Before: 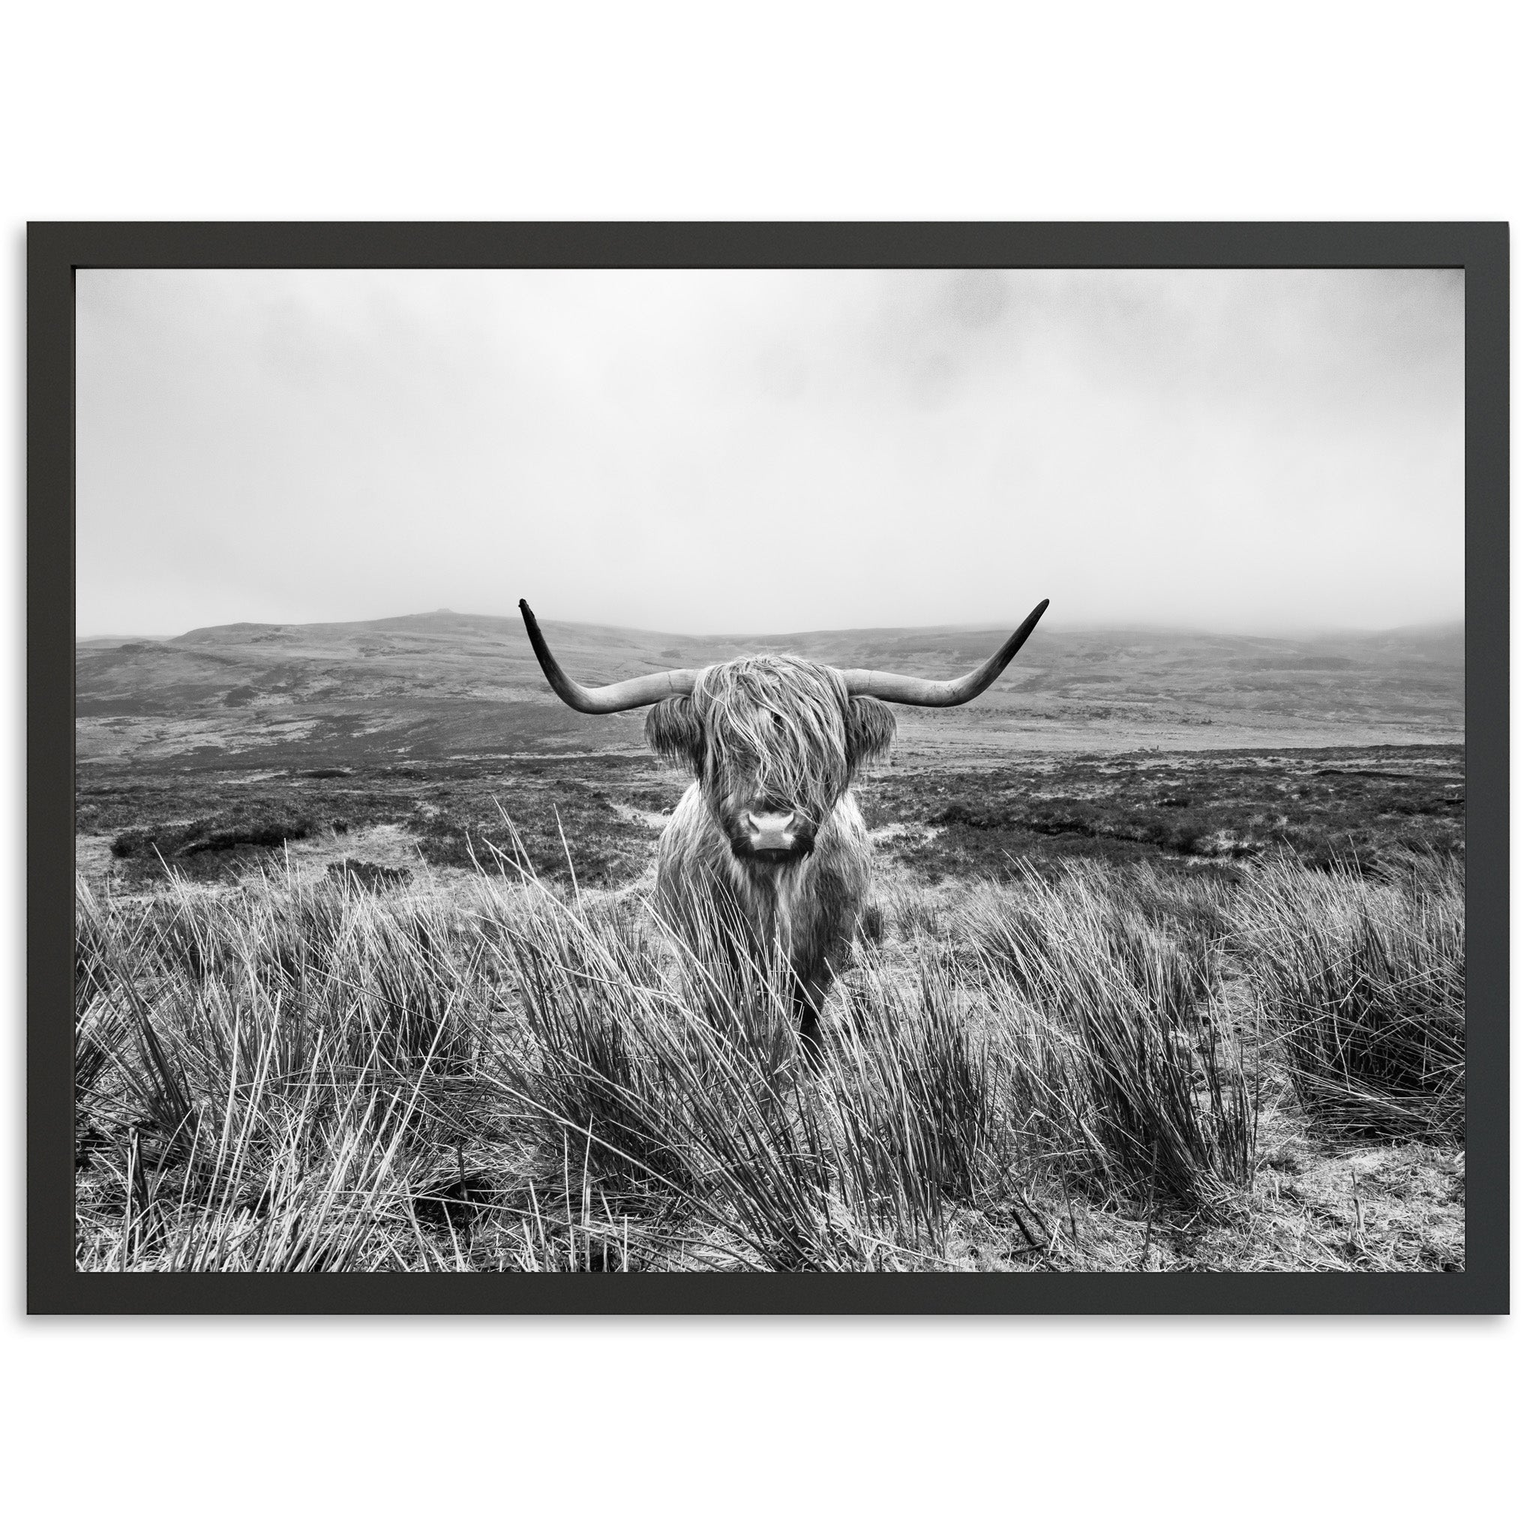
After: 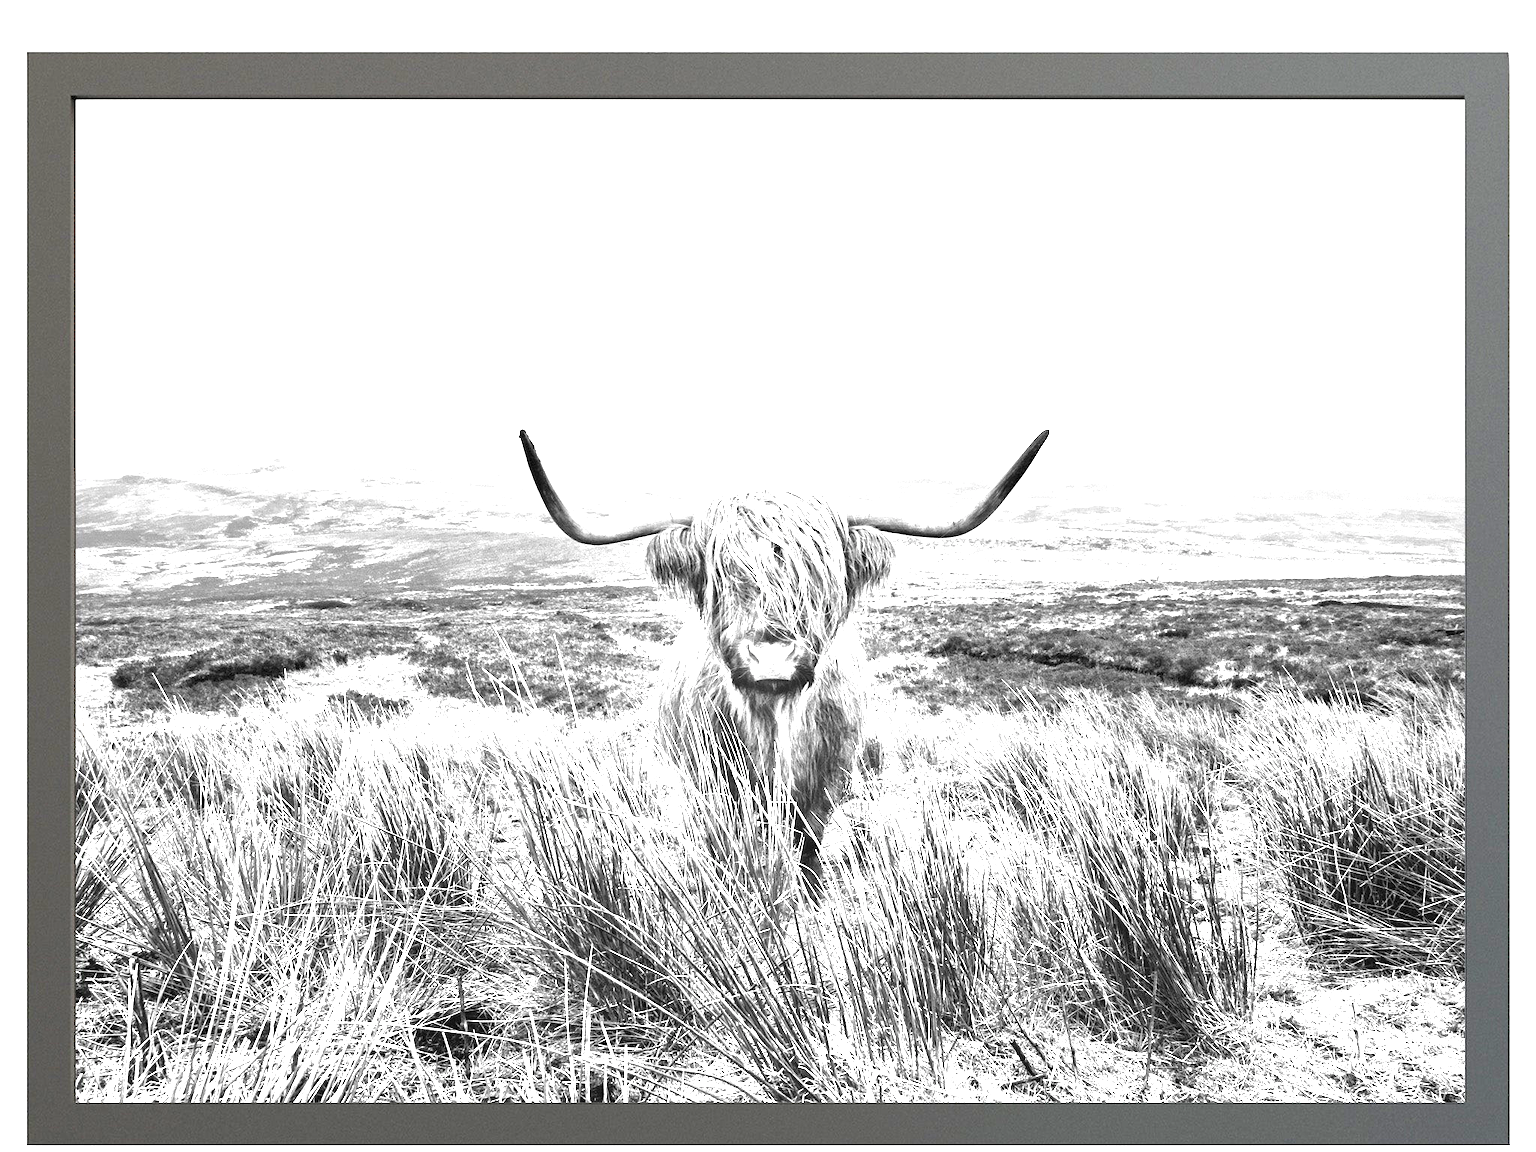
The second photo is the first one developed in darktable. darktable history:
crop: top 11.05%, bottom 13.871%
tone equalizer: on, module defaults
exposure: black level correction 0, exposure 2.091 EV, compensate highlight preservation false
